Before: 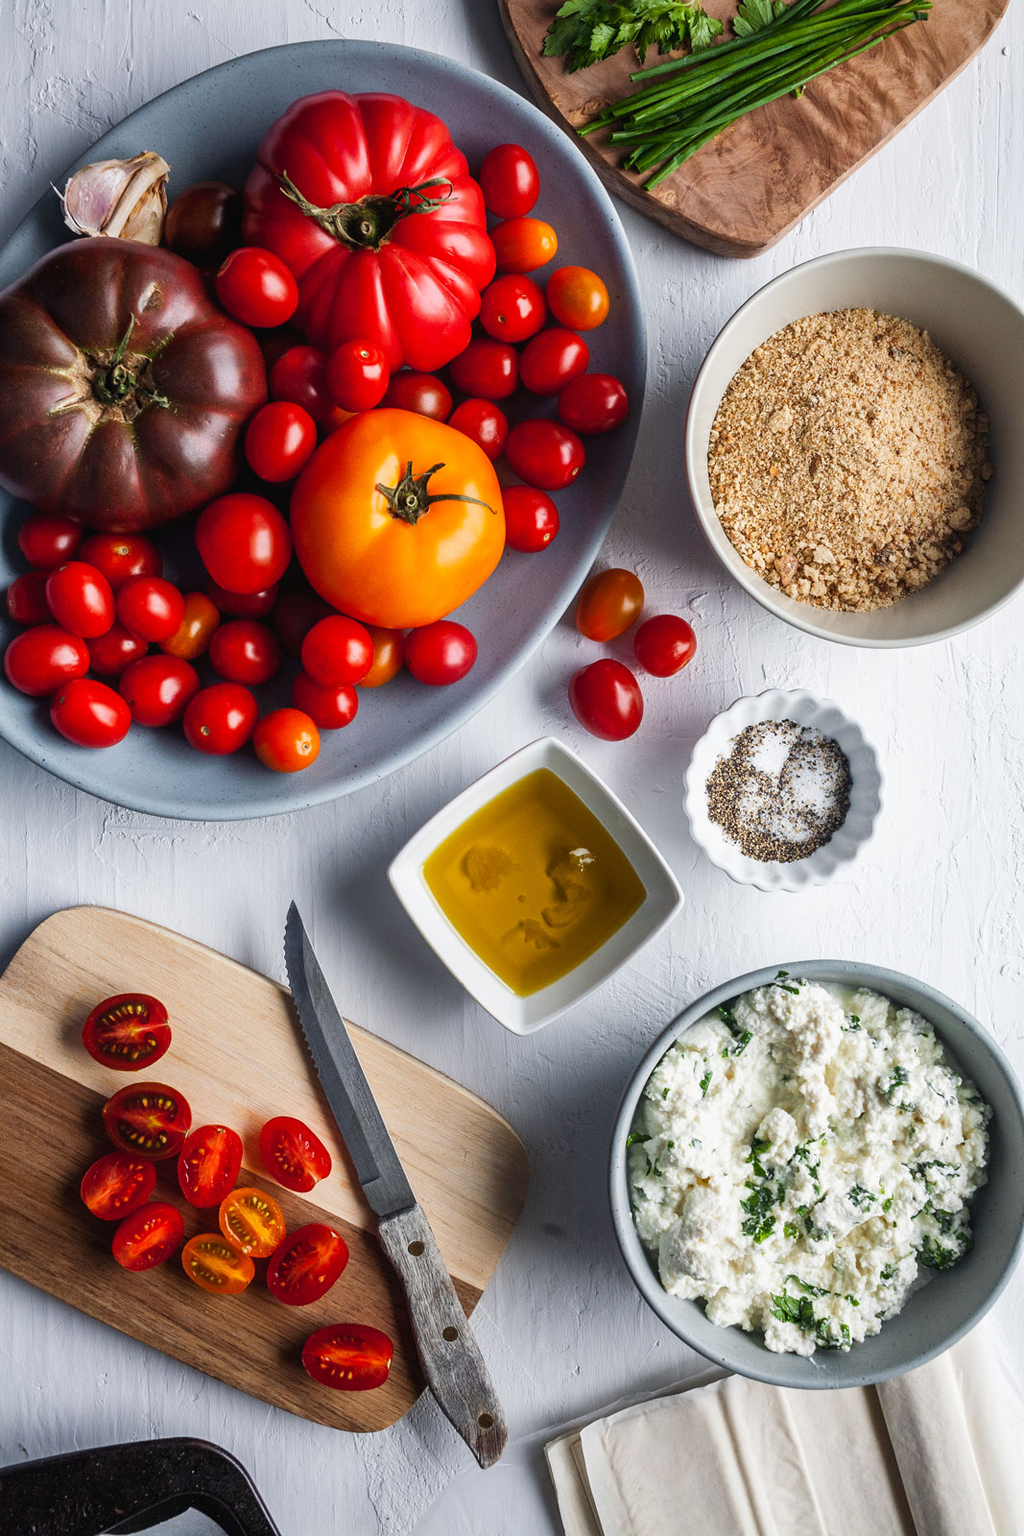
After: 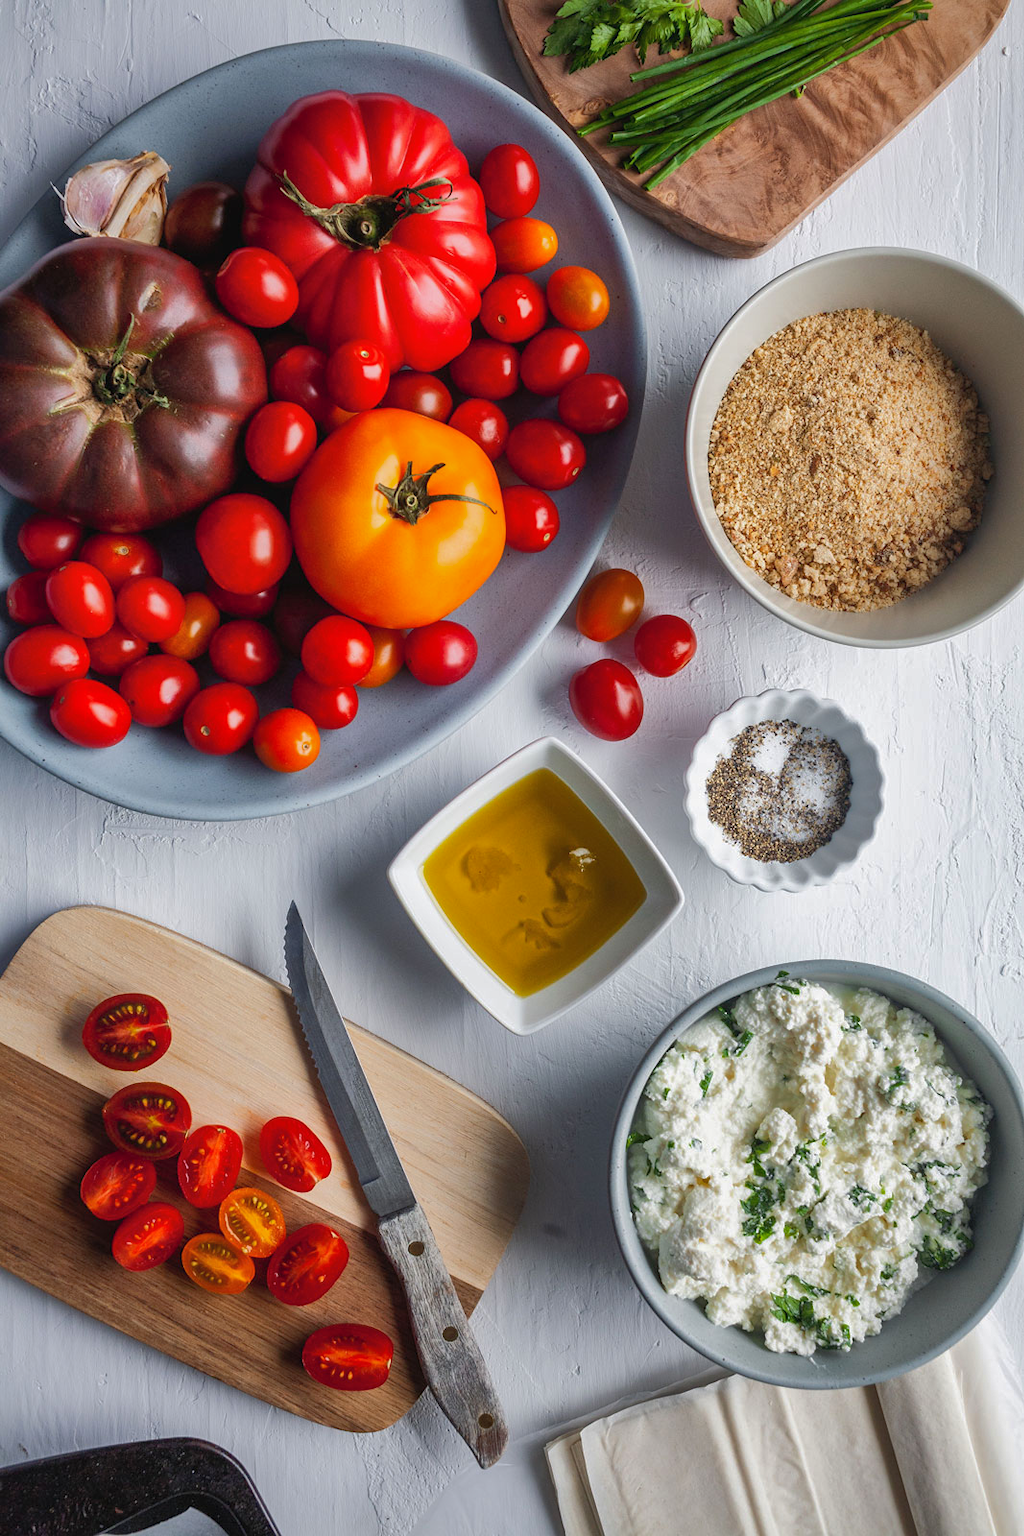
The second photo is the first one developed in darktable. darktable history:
shadows and highlights: highlights -60.02, highlights color adjustment 79.07%
